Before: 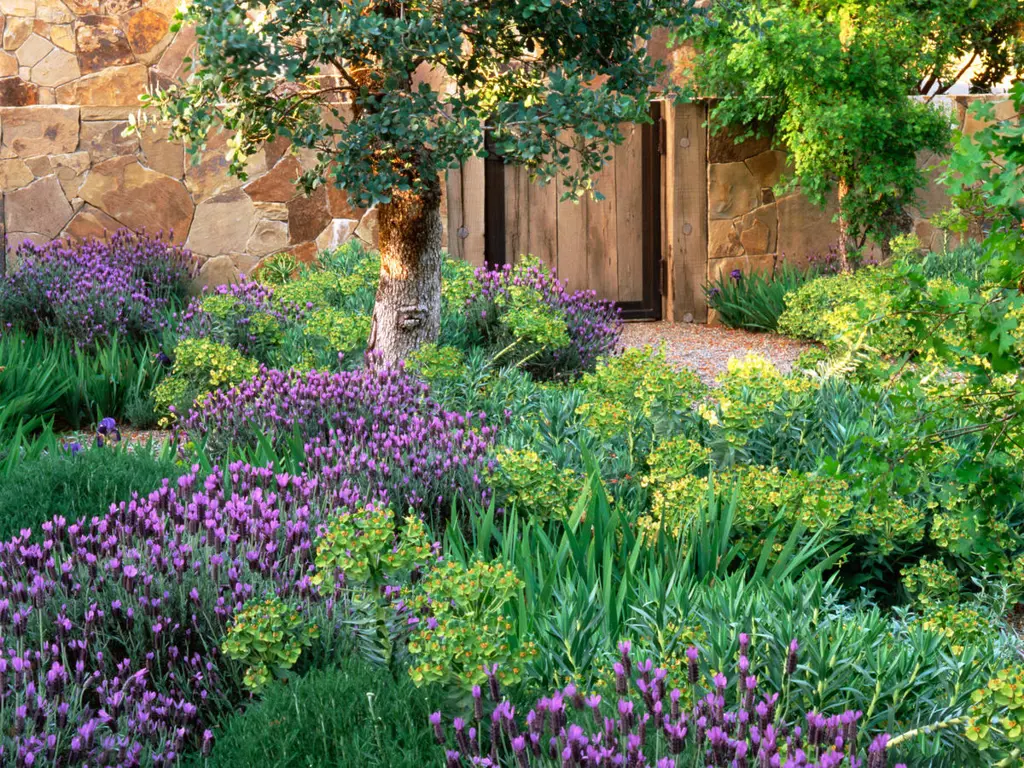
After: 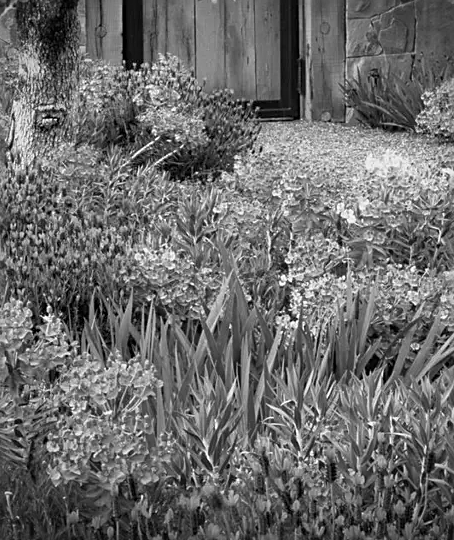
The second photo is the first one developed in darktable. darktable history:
exposure: exposure -0.116 EV, compensate exposure bias true, compensate highlight preservation false
monochrome: a -4.13, b 5.16, size 1
crop: left 35.432%, top 26.233%, right 20.145%, bottom 3.432%
sharpen: on, module defaults
vignetting: fall-off start 88.53%, fall-off radius 44.2%, saturation 0.376, width/height ratio 1.161
white balance: red 0.98, blue 1.034
